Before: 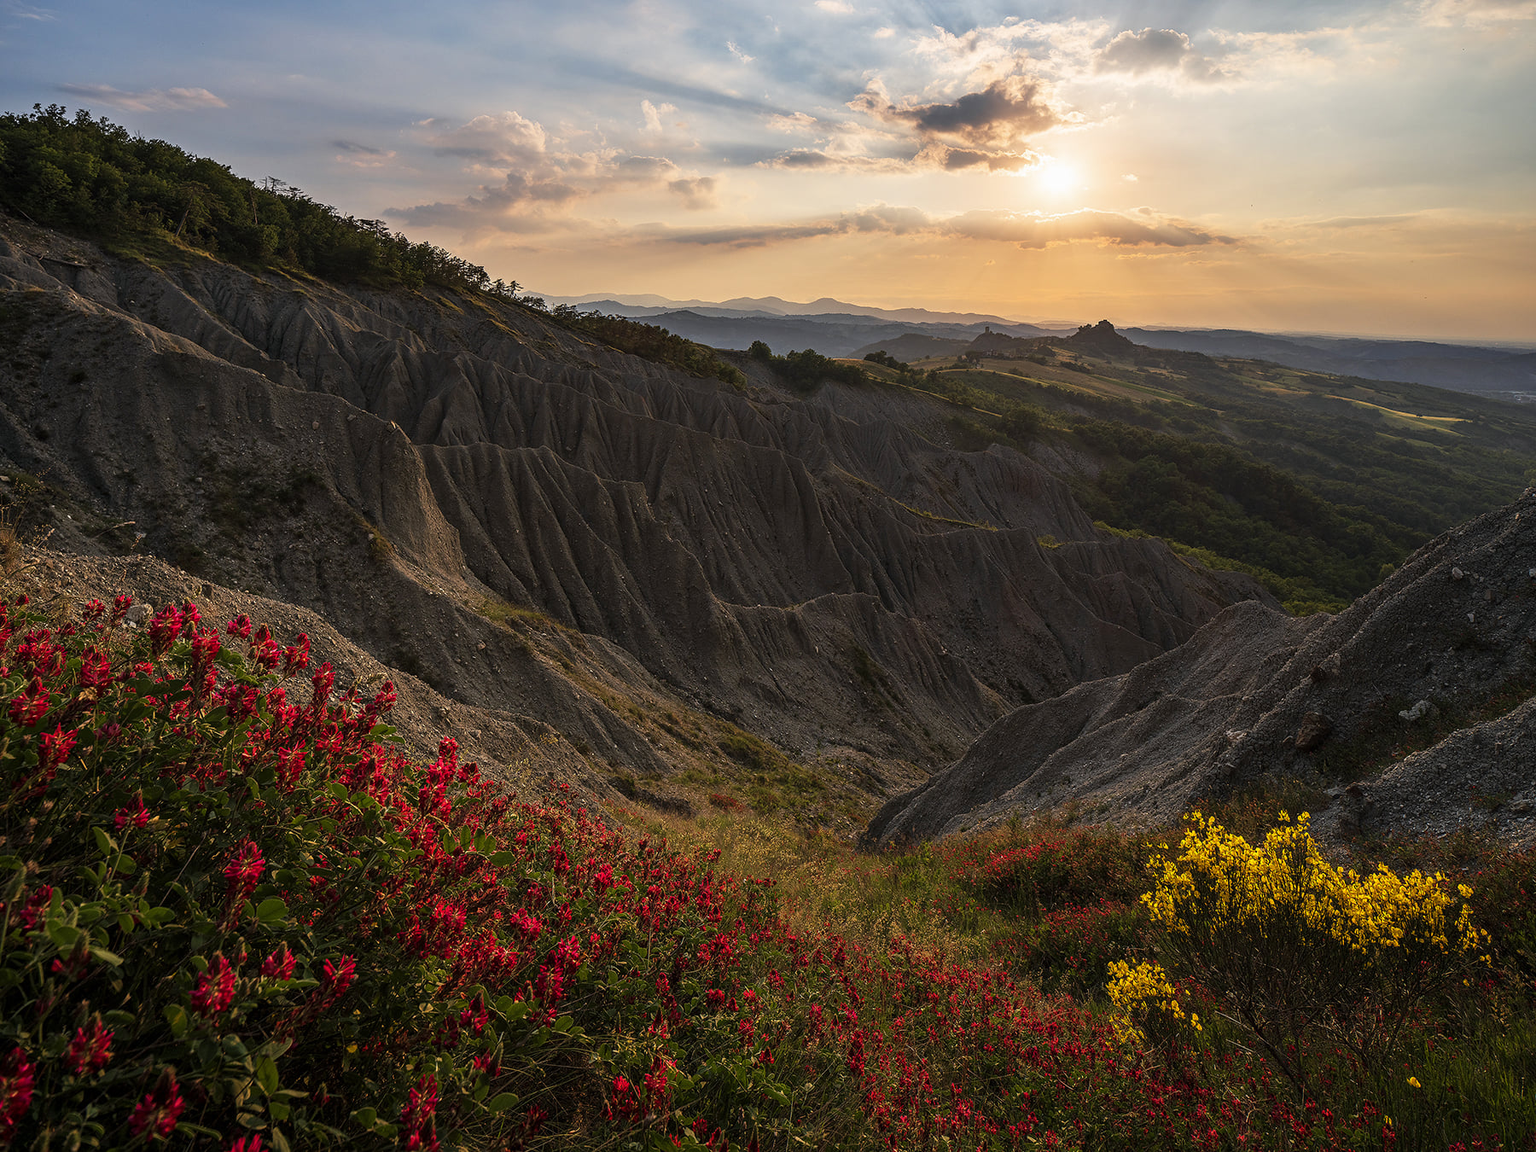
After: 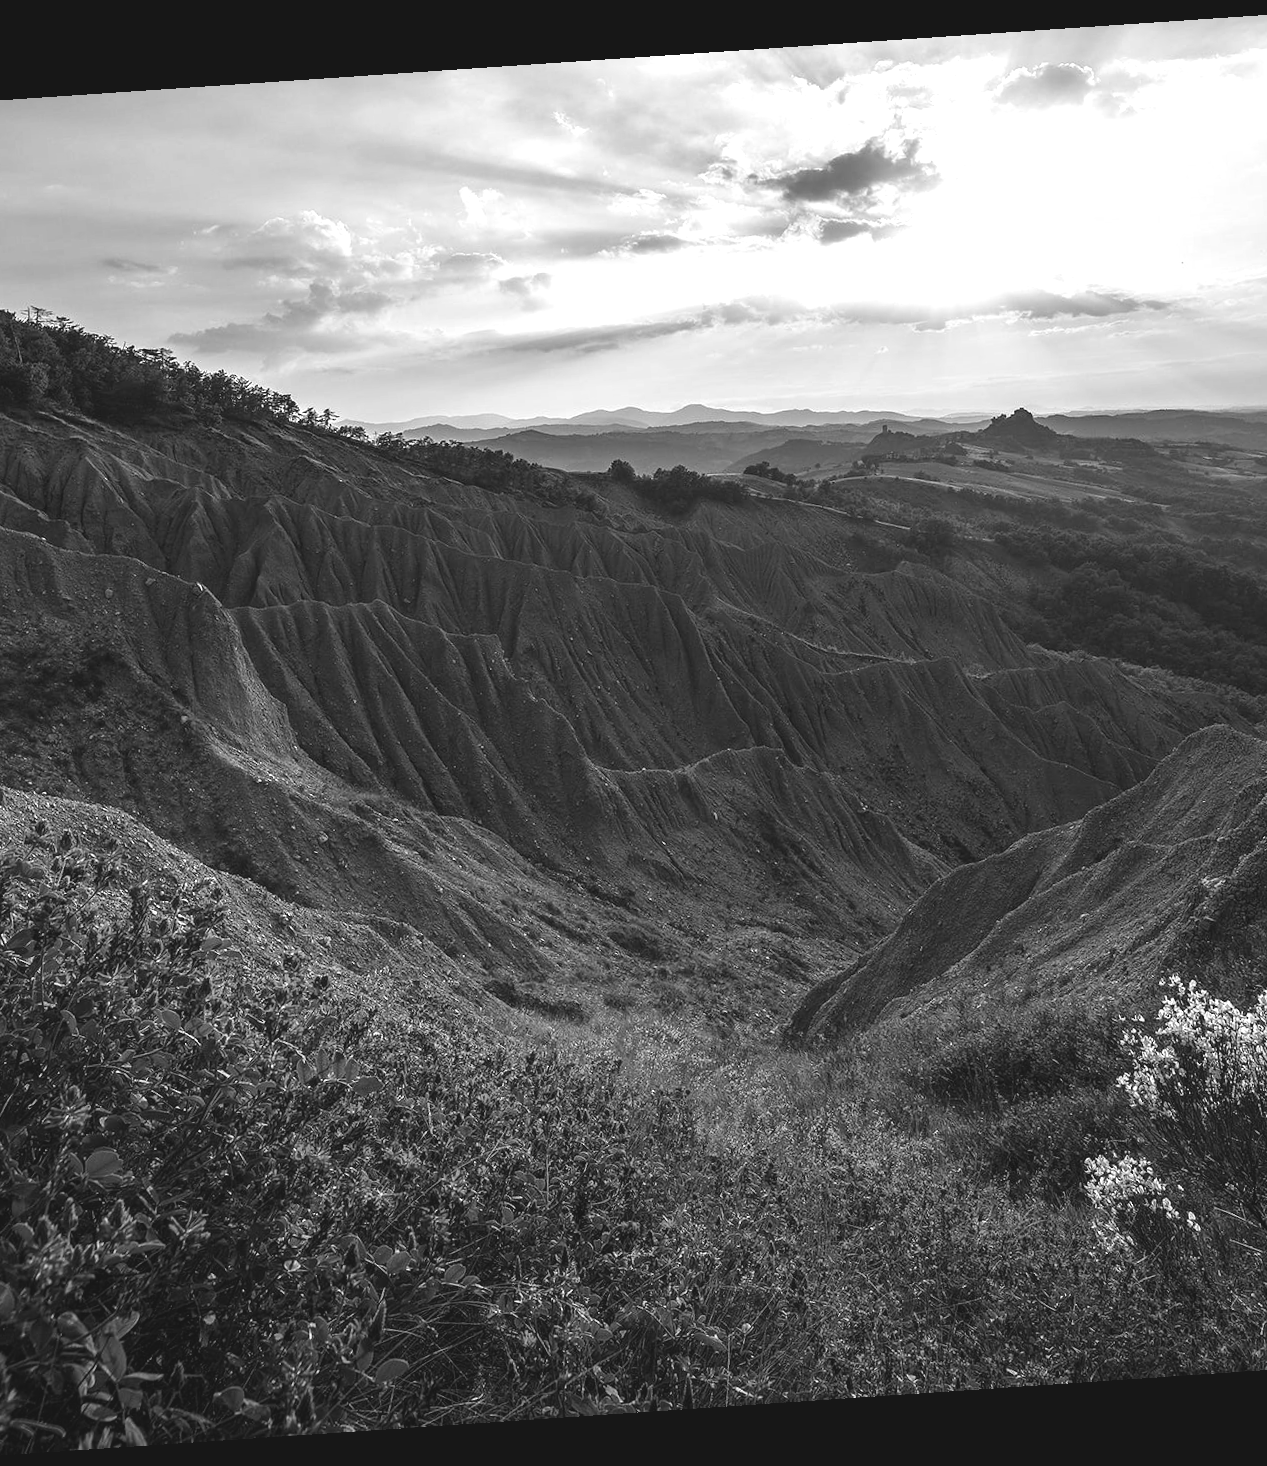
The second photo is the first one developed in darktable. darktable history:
color balance: lift [1.006, 0.985, 1.002, 1.015], gamma [1, 0.953, 1.008, 1.047], gain [1.076, 1.13, 1.004, 0.87]
crop and rotate: left 15.754%, right 17.579%
monochrome: a -3.63, b -0.465
exposure: exposure 0.6 EV, compensate highlight preservation false
rotate and perspective: rotation -4.2°, shear 0.006, automatic cropping off
